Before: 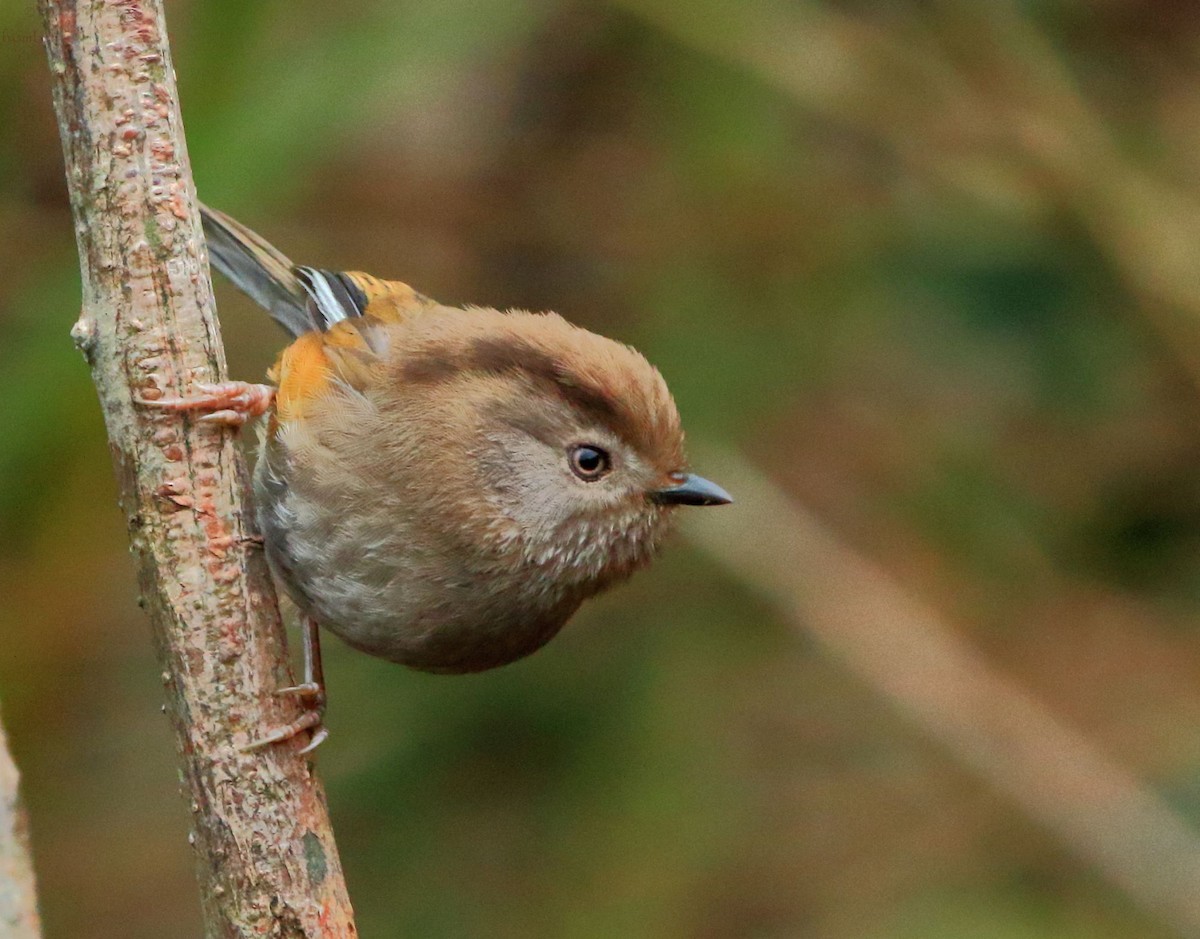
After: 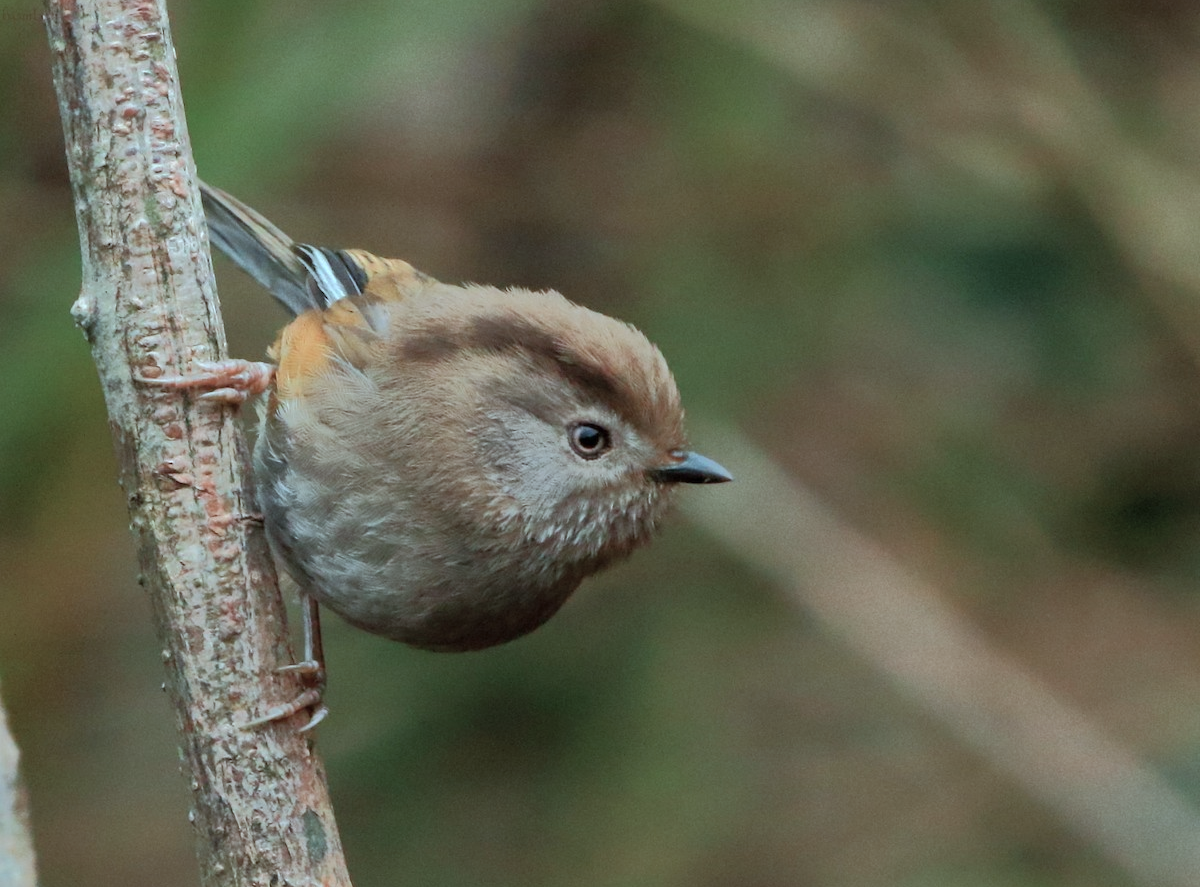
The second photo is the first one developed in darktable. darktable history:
color correction: highlights a* -12.74, highlights b* -17.58, saturation 0.708
crop and rotate: top 2.452%, bottom 3.05%
